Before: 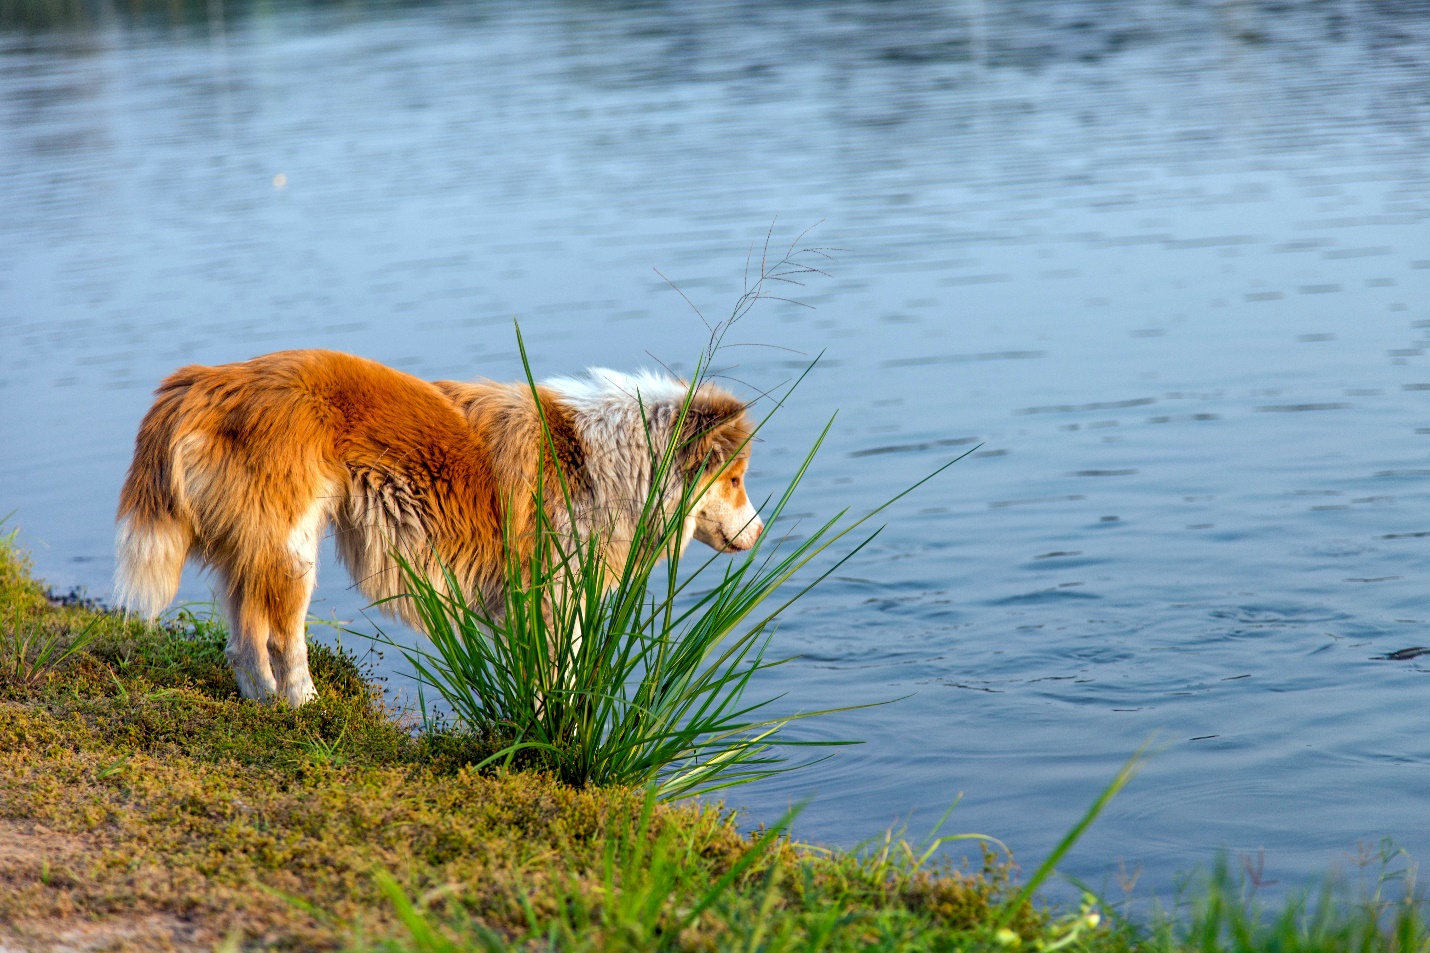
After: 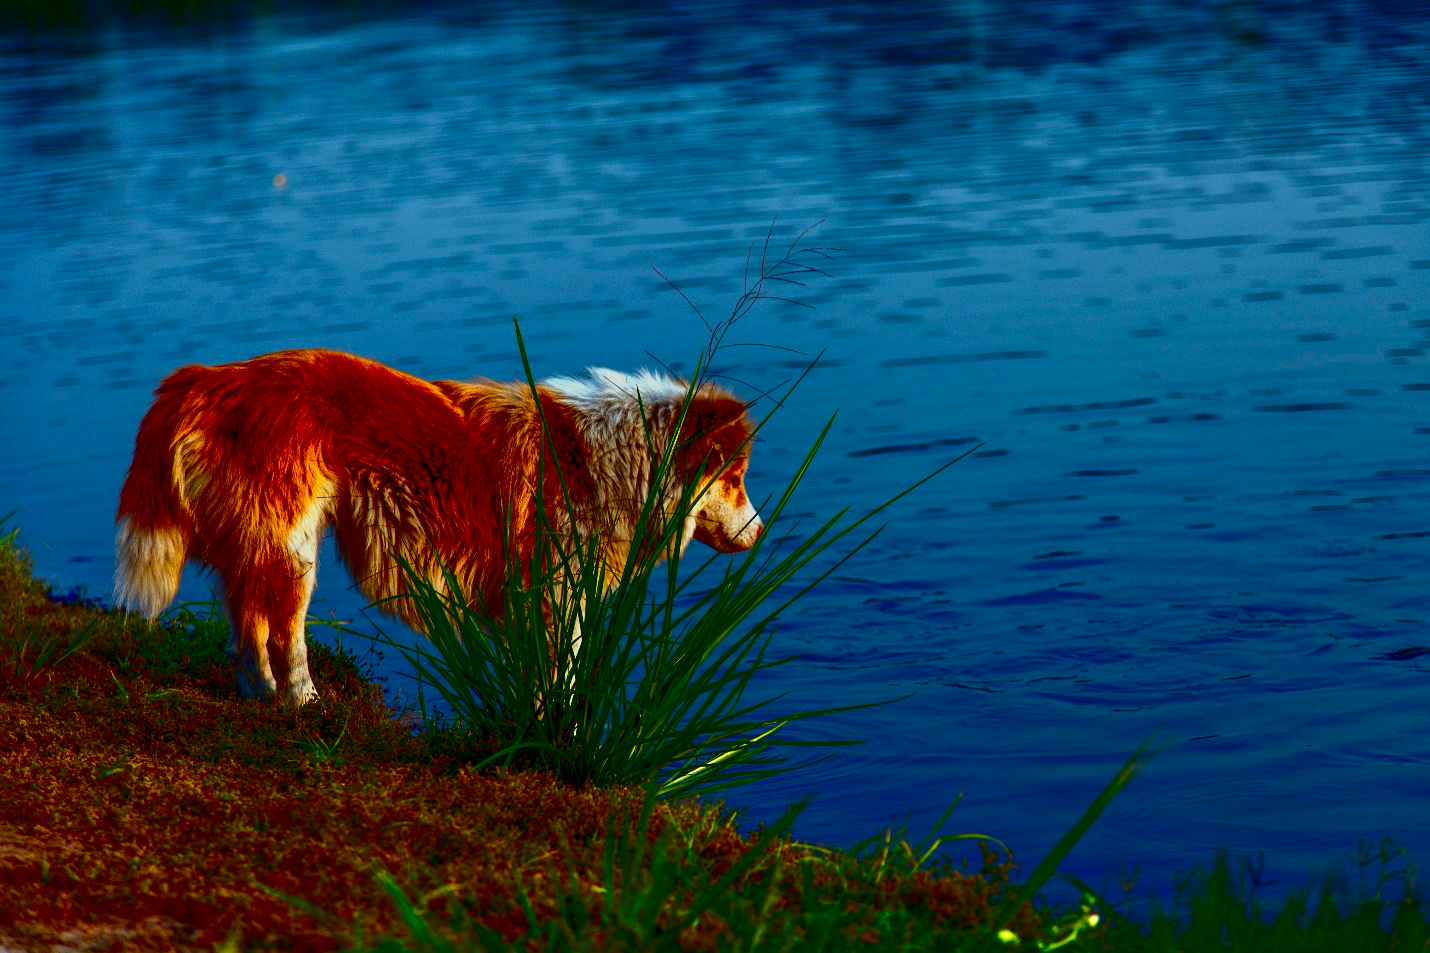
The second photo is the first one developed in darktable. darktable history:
exposure: black level correction 0.001, exposure -0.125 EV, compensate highlight preservation false
velvia: strength 15.06%
contrast brightness saturation: brightness -0.987, saturation 0.992
color balance rgb: shadows lift › hue 86.68°, linear chroma grading › global chroma 15.035%, perceptual saturation grading › global saturation 20%, perceptual saturation grading › highlights -49.398%, perceptual saturation grading › shadows 23.937%, perceptual brilliance grading › global brilliance 2.393%, perceptual brilliance grading › highlights -3.596%, saturation formula JzAzBz (2021)
